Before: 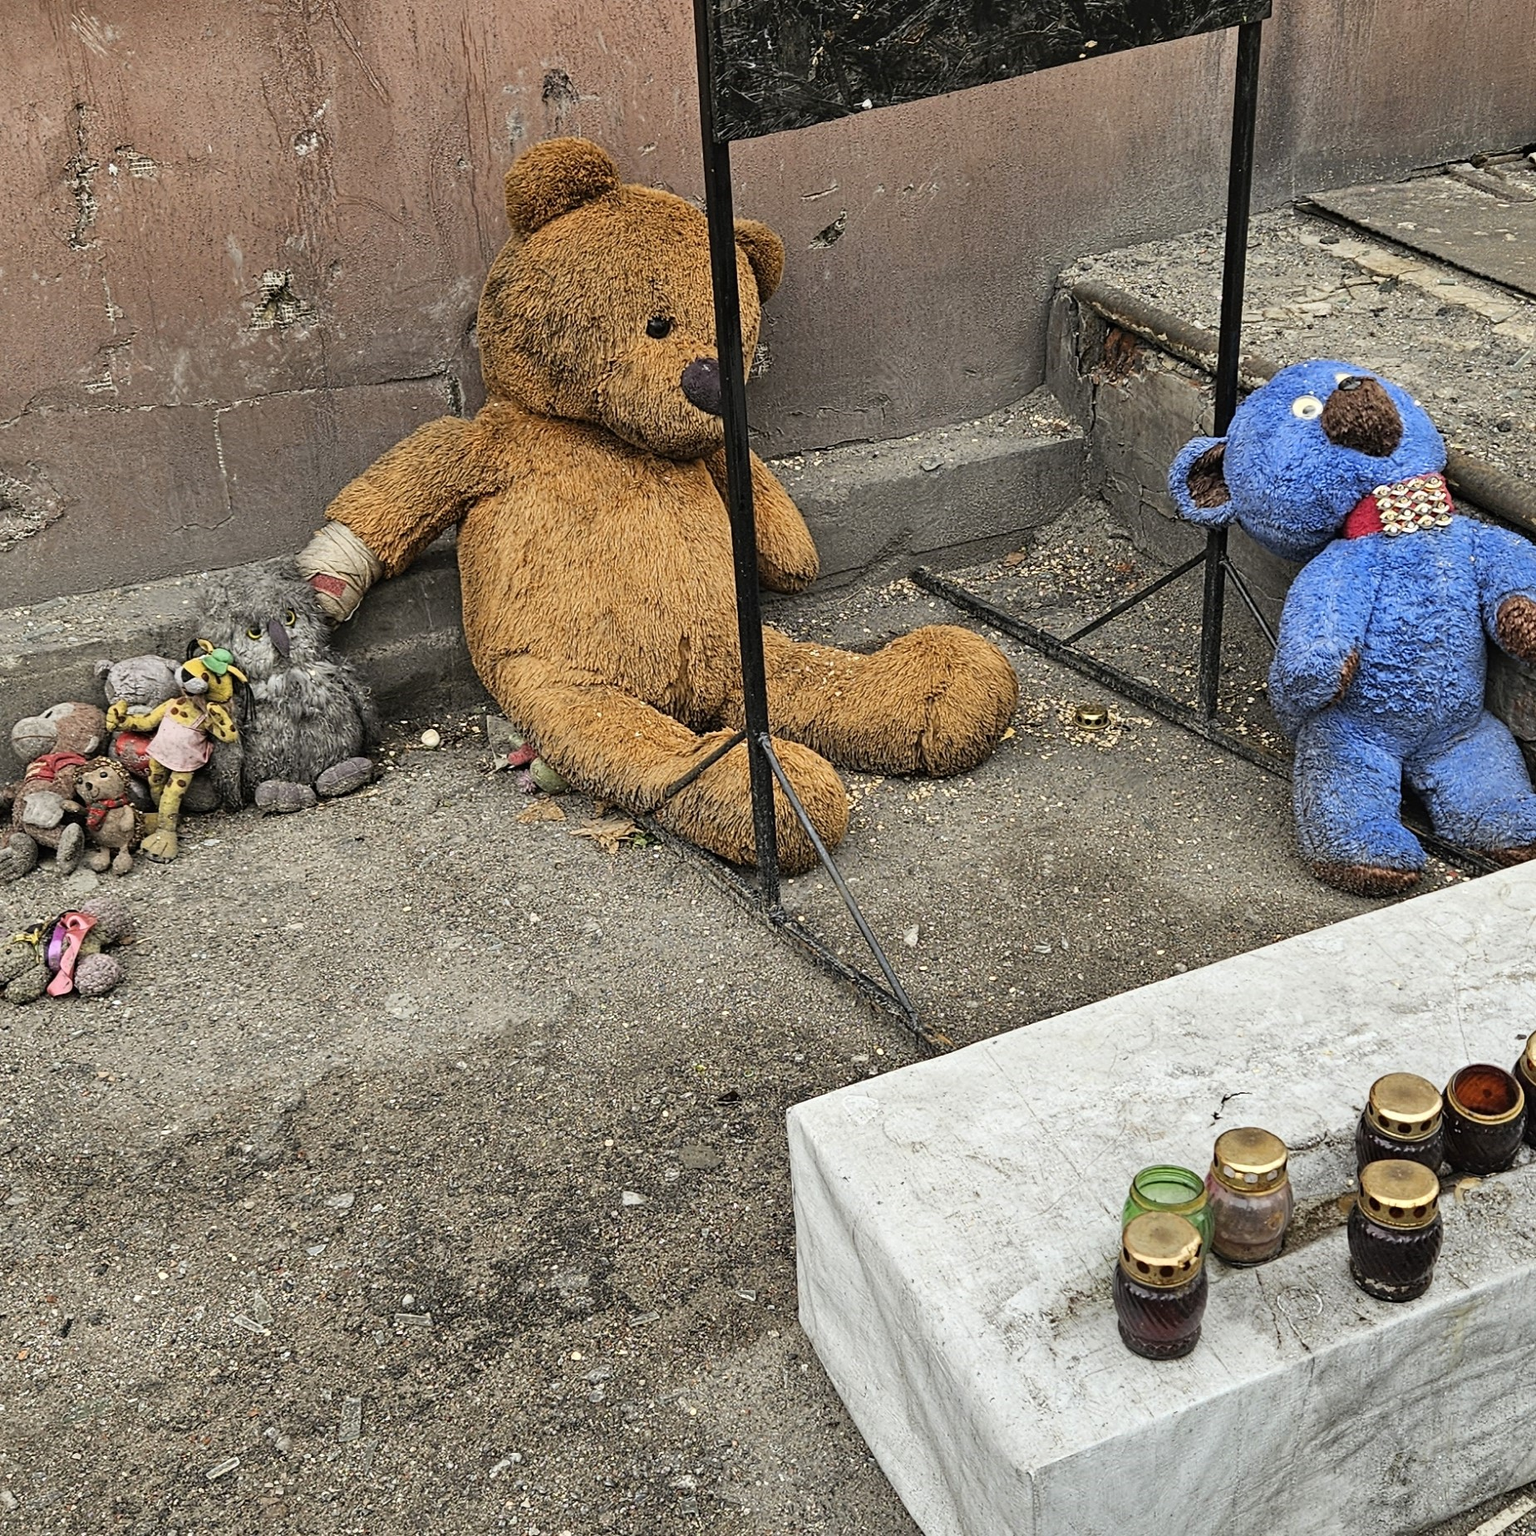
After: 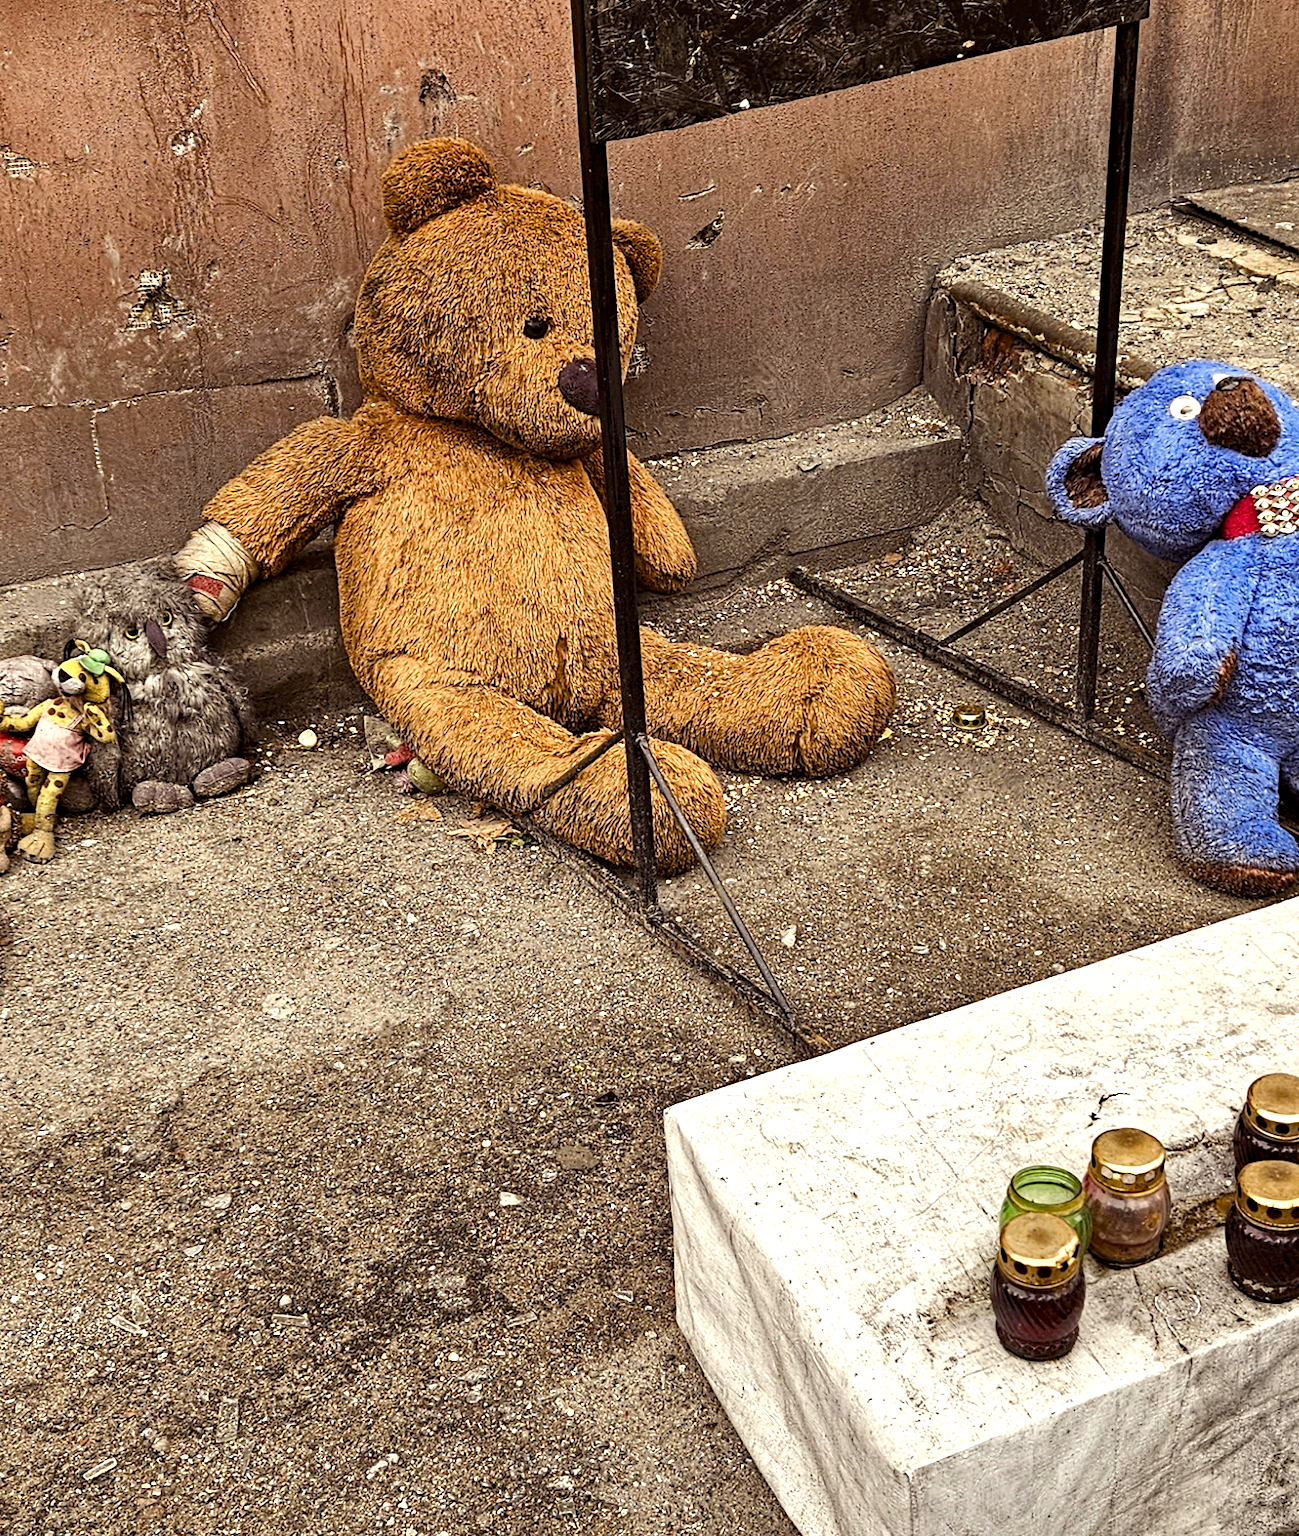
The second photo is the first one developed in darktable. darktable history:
local contrast: highlights 62%, shadows 114%, detail 106%, midtone range 0.524
color balance rgb: power › chroma 1.536%, power › hue 27°, highlights gain › chroma 2.991%, highlights gain › hue 77.25°, perceptual saturation grading › global saturation 20%, perceptual saturation grading › highlights -49.836%, perceptual saturation grading › shadows 25.71%, perceptual brilliance grading › global brilliance -5.332%, perceptual brilliance grading › highlights 24.936%, perceptual brilliance grading › mid-tones 7.253%, perceptual brilliance grading › shadows -4.71%, global vibrance 14.681%
crop: left 8.053%, right 7.362%
haze removal: strength 0.302, distance 0.25, adaptive false
